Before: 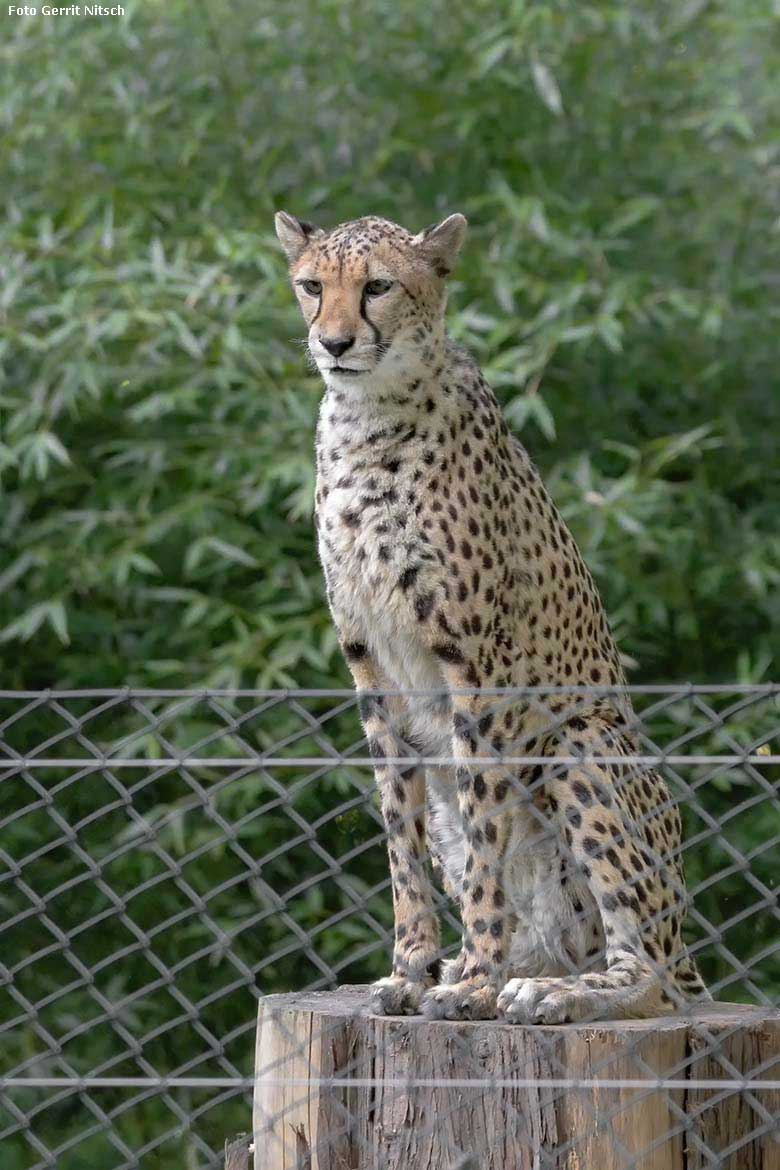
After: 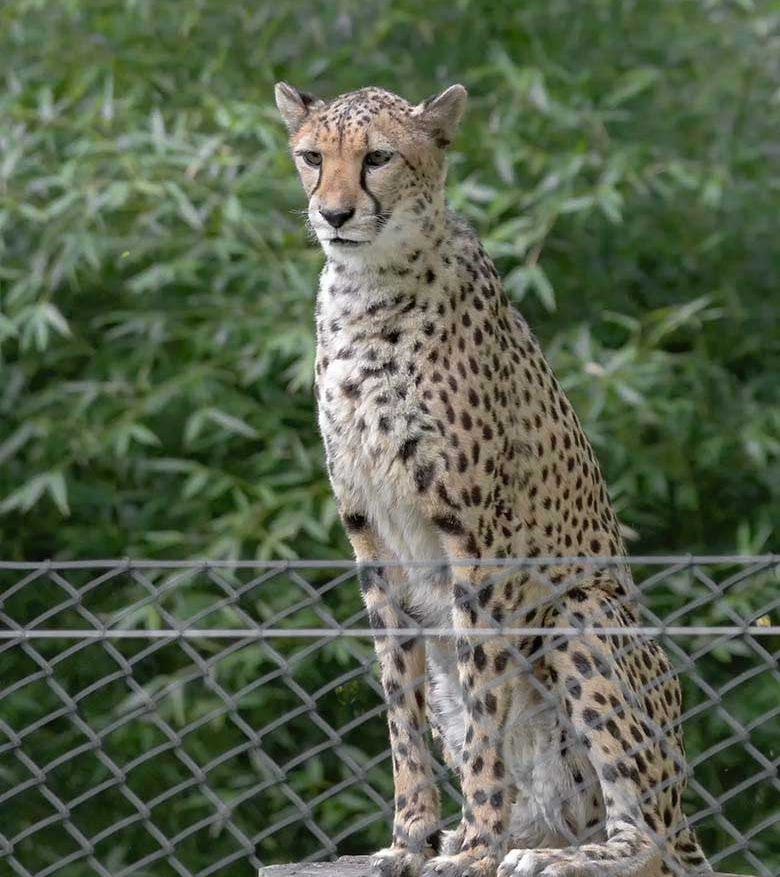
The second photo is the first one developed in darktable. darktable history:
crop: top 11.038%, bottom 13.962%
